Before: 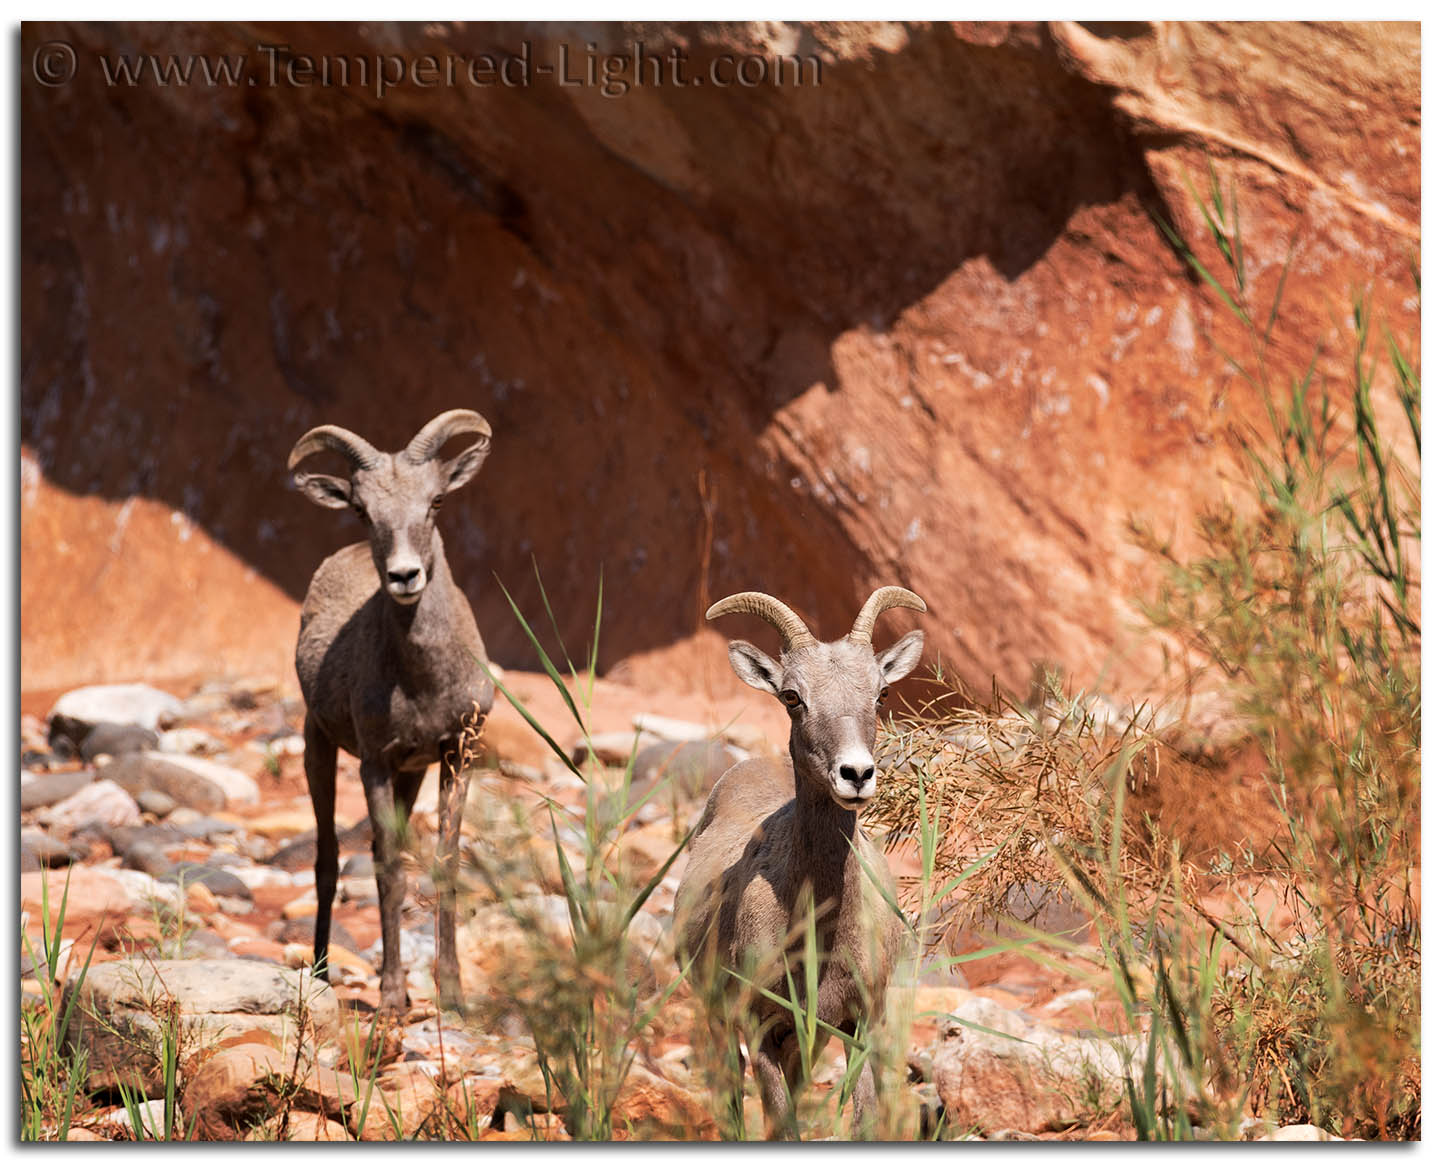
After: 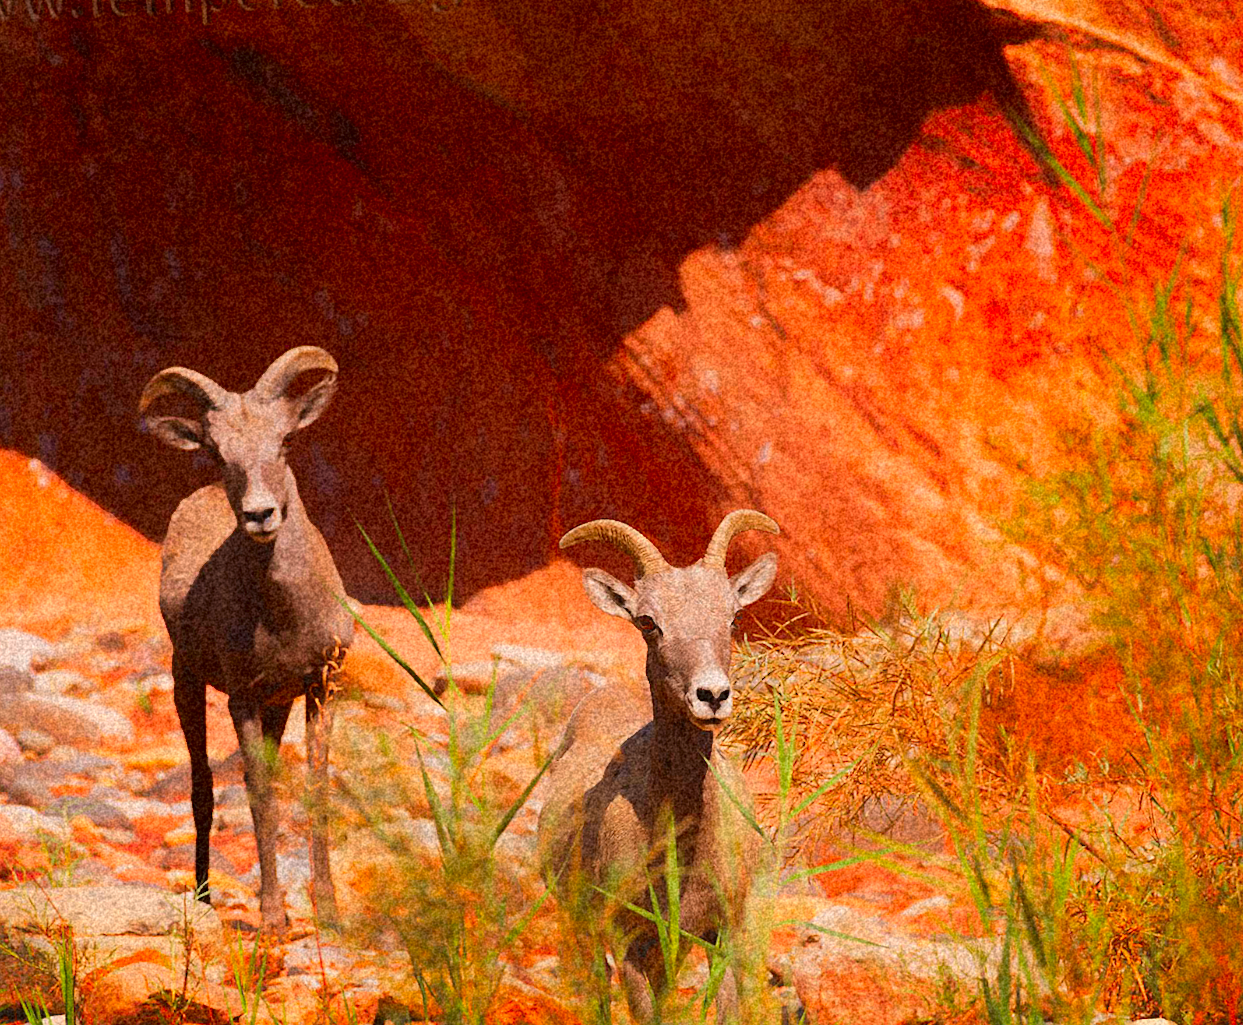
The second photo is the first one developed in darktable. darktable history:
grain: coarseness 46.9 ISO, strength 50.21%, mid-tones bias 0%
sharpen: amount 0.2
color correction: saturation 2.15
contrast equalizer: octaves 7, y [[0.6 ×6], [0.55 ×6], [0 ×6], [0 ×6], [0 ×6]], mix -1
crop and rotate: angle 1.96°, left 5.673%, top 5.673%
rotate and perspective: rotation 0.074°, lens shift (vertical) 0.096, lens shift (horizontal) -0.041, crop left 0.043, crop right 0.952, crop top 0.024, crop bottom 0.979
